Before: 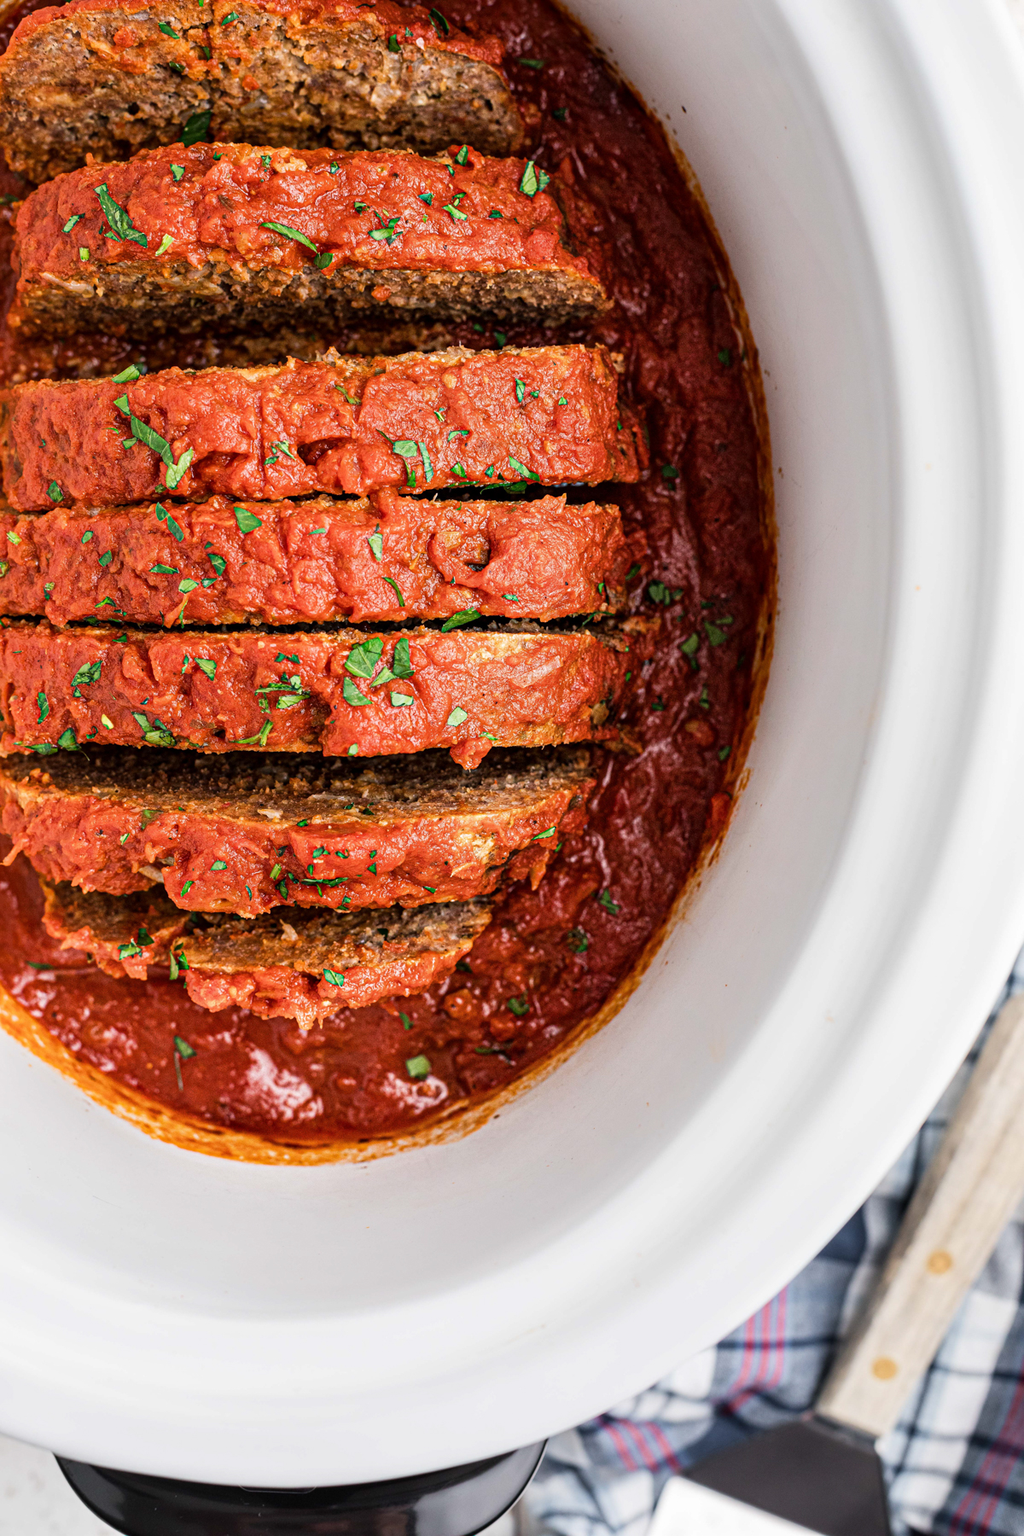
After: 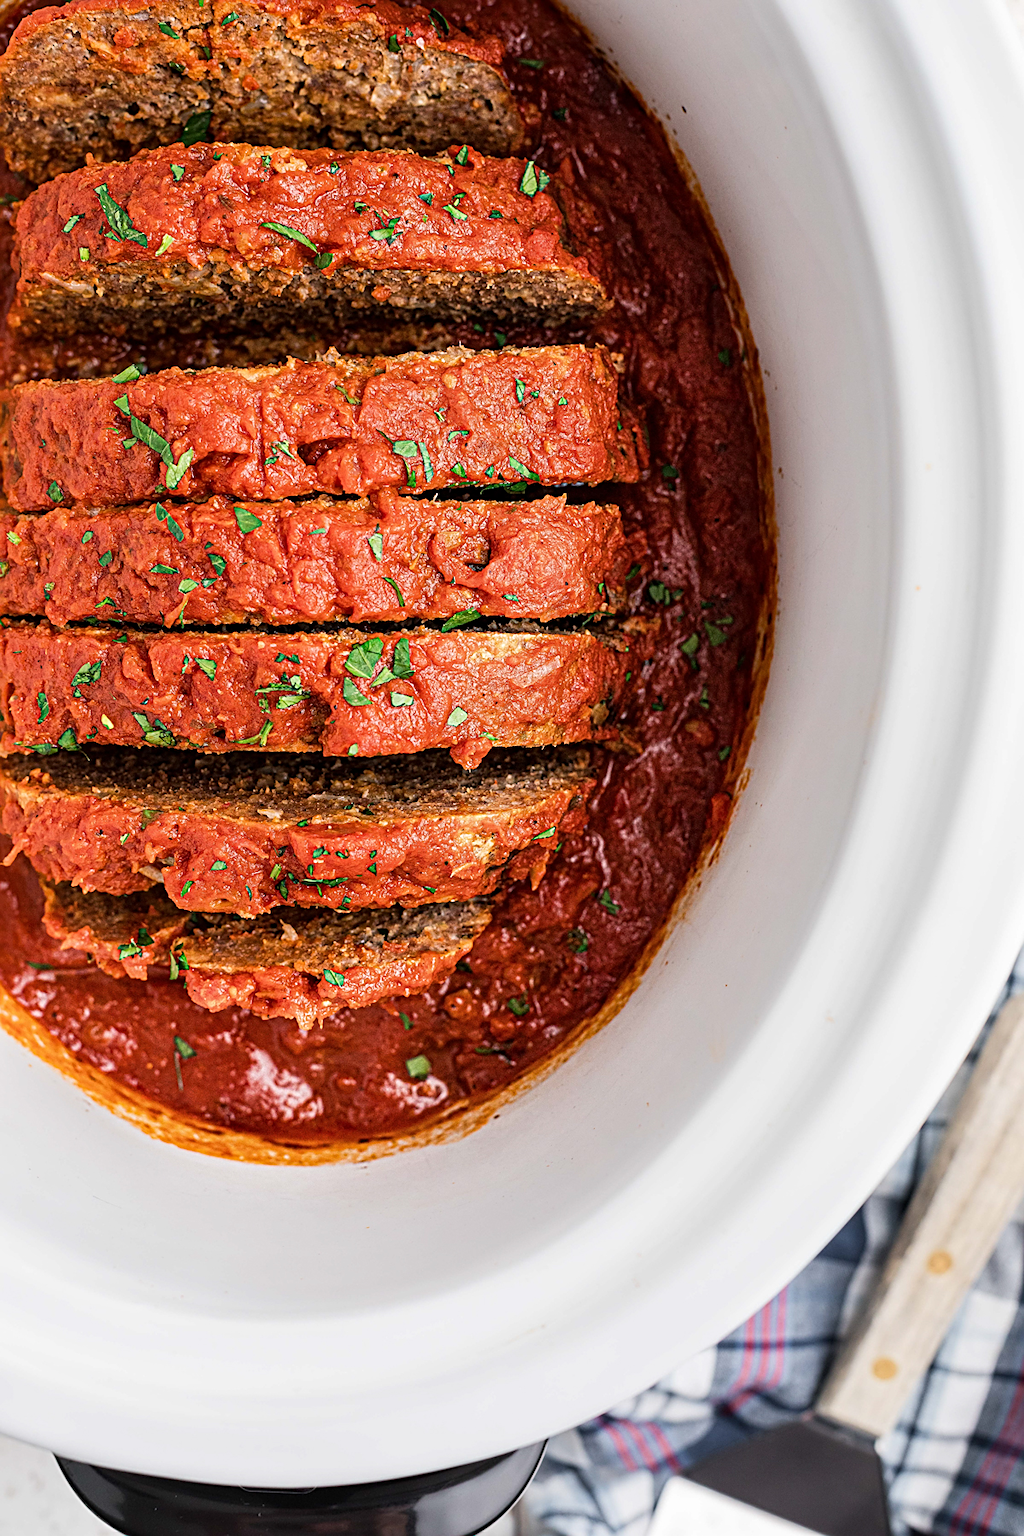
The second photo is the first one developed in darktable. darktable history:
sharpen: amount 0.536
